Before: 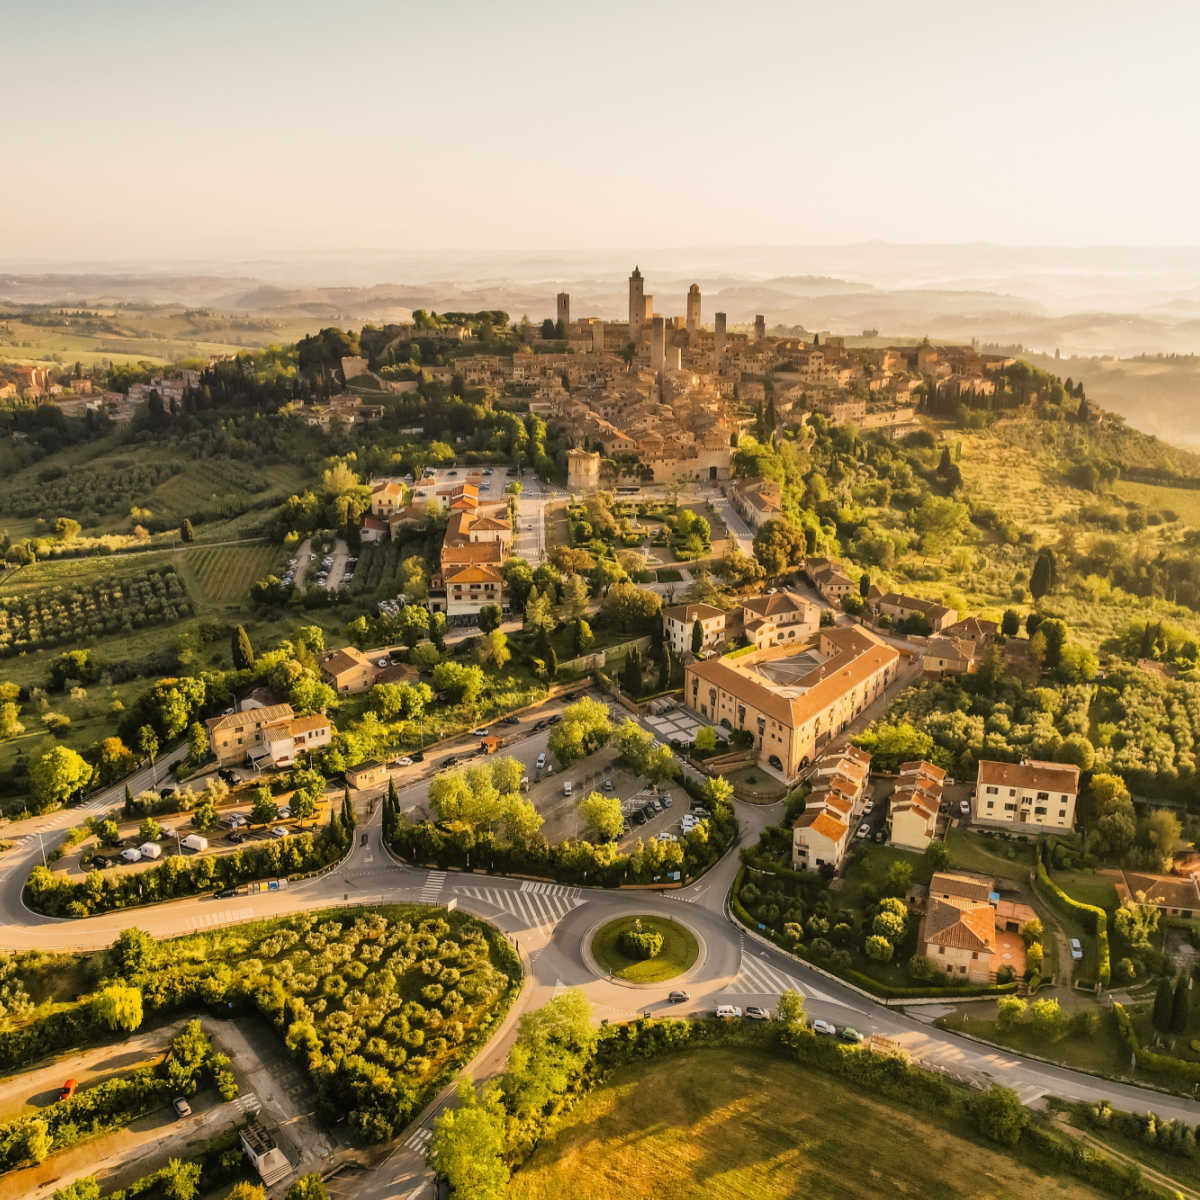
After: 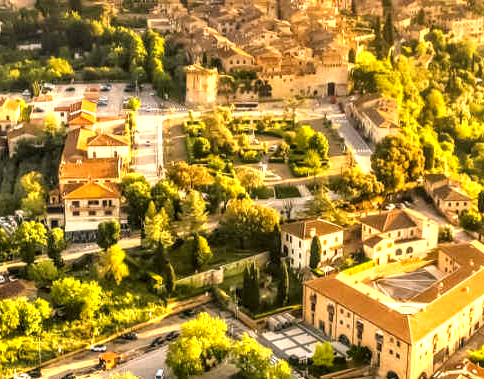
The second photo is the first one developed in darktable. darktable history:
exposure: black level correction 0, exposure 1.001 EV, compensate highlight preservation false
local contrast: highlights 60%, shadows 59%, detail 160%
crop: left 31.891%, top 32.012%, right 27.767%, bottom 36.347%
color balance rgb: linear chroma grading › global chroma 15.558%, perceptual saturation grading › global saturation 2.325%, contrast -10.586%
